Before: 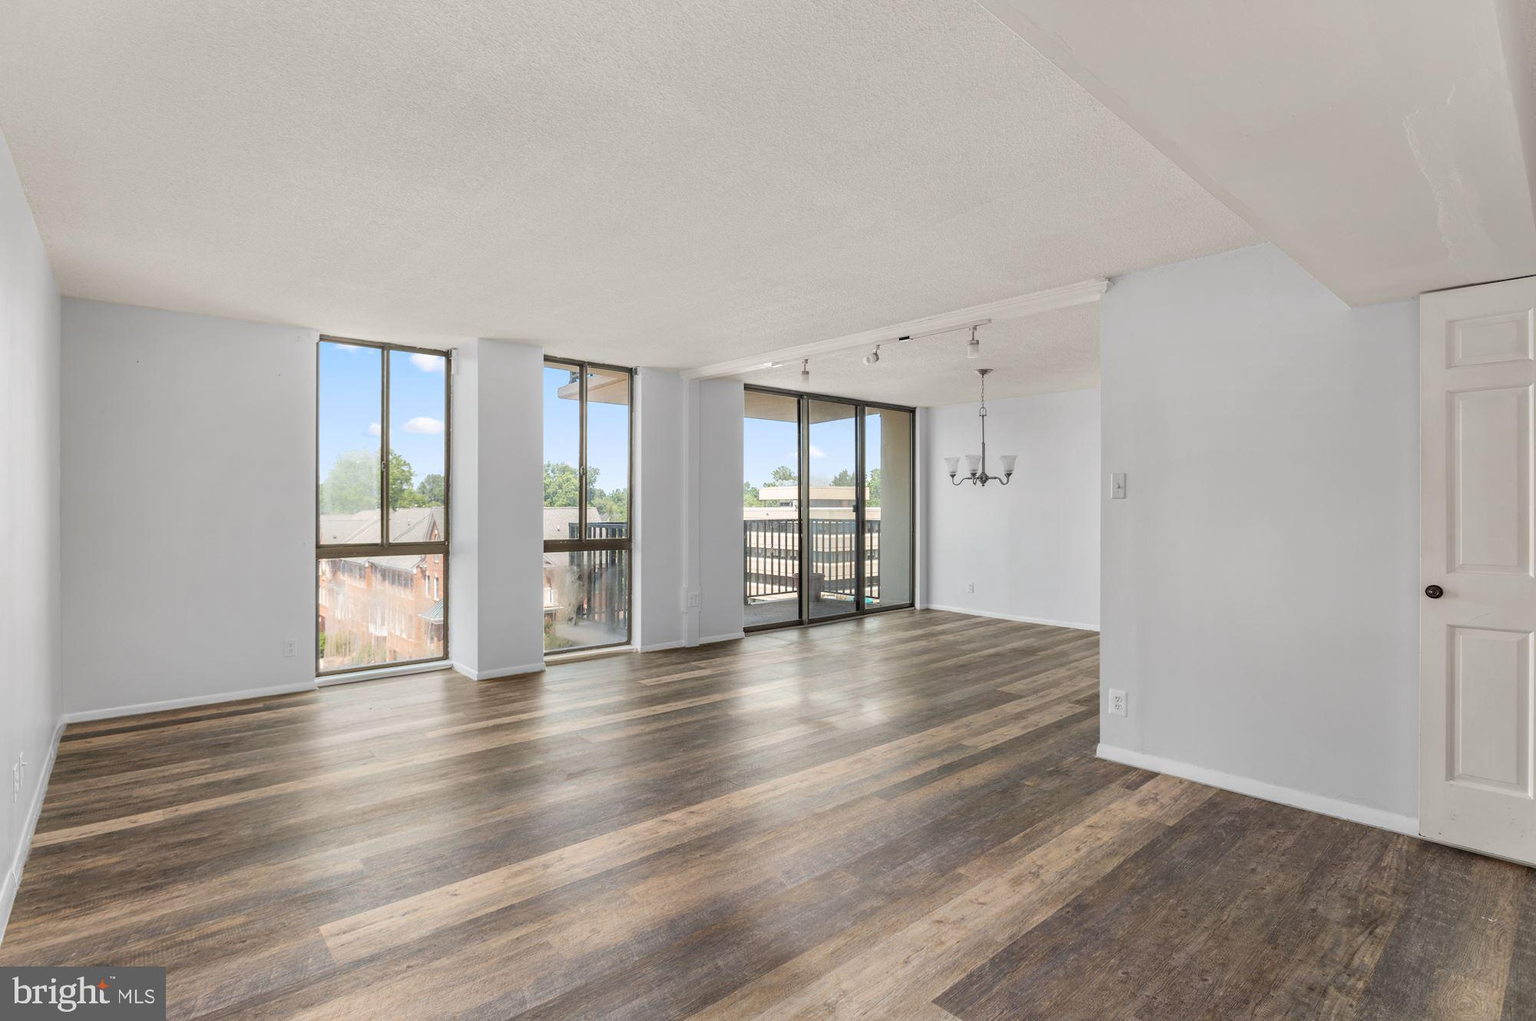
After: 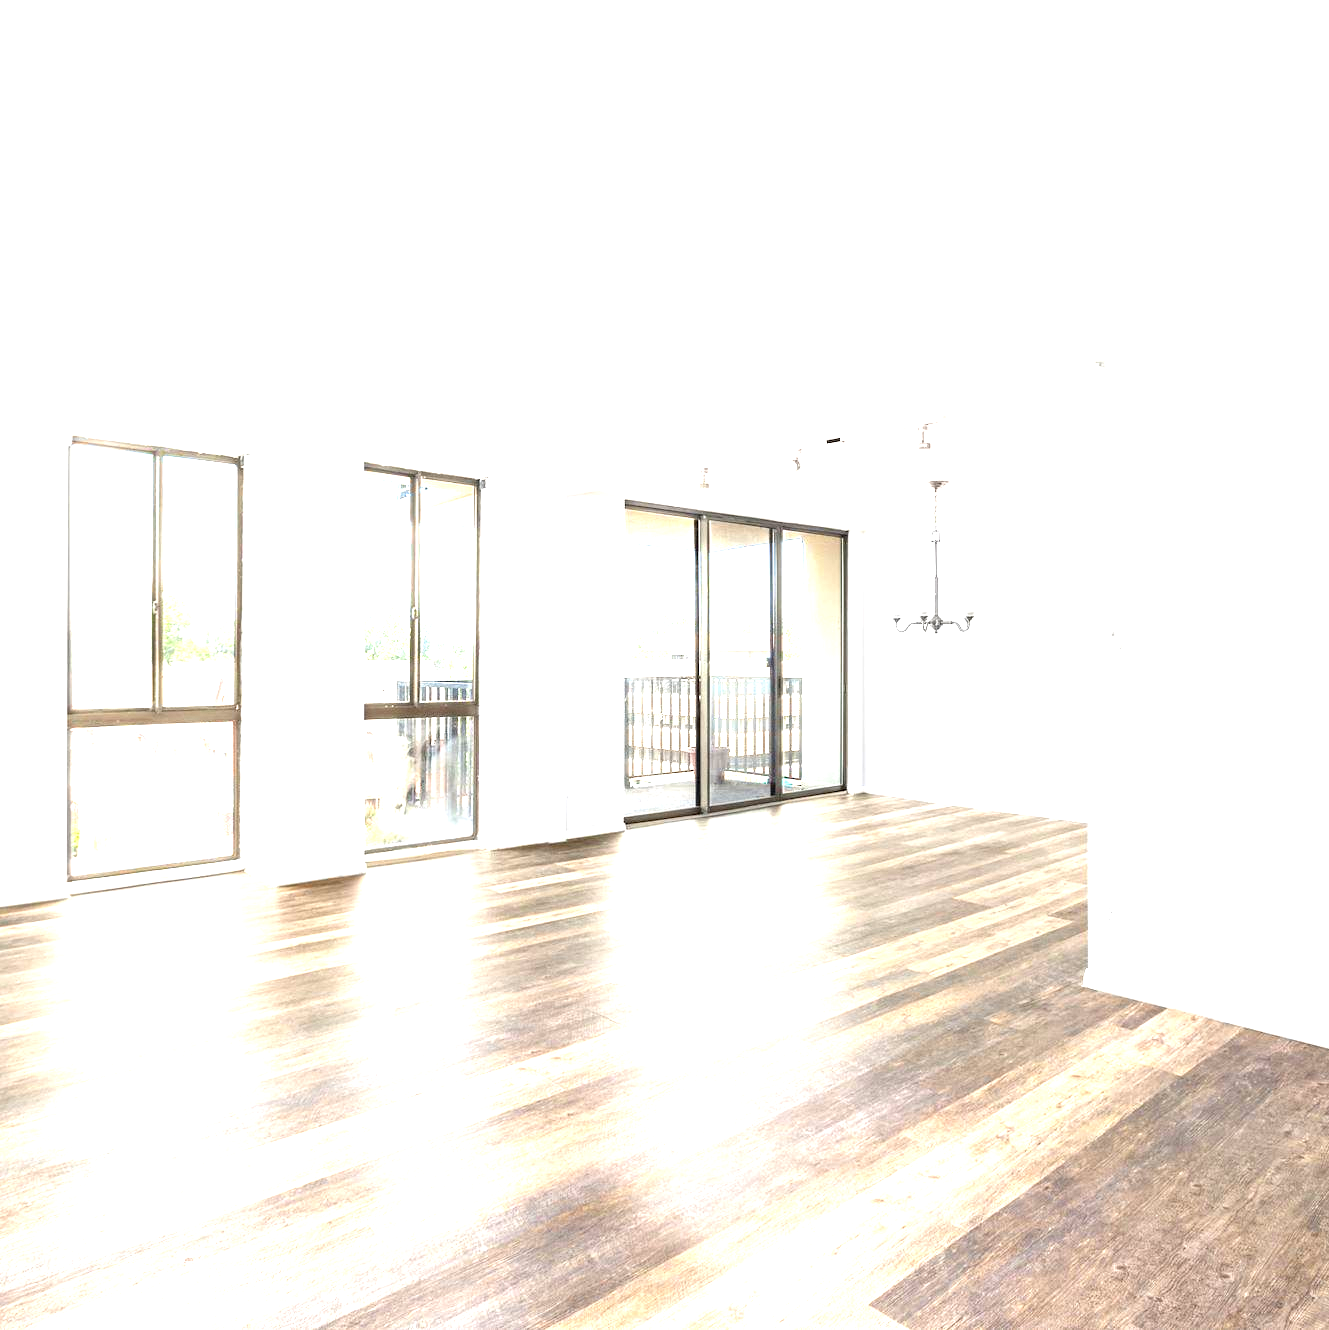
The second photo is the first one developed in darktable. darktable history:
crop: left 17.207%, right 16.315%
exposure: black level correction 0.001, exposure 1.999 EV, compensate exposure bias true, compensate highlight preservation false
